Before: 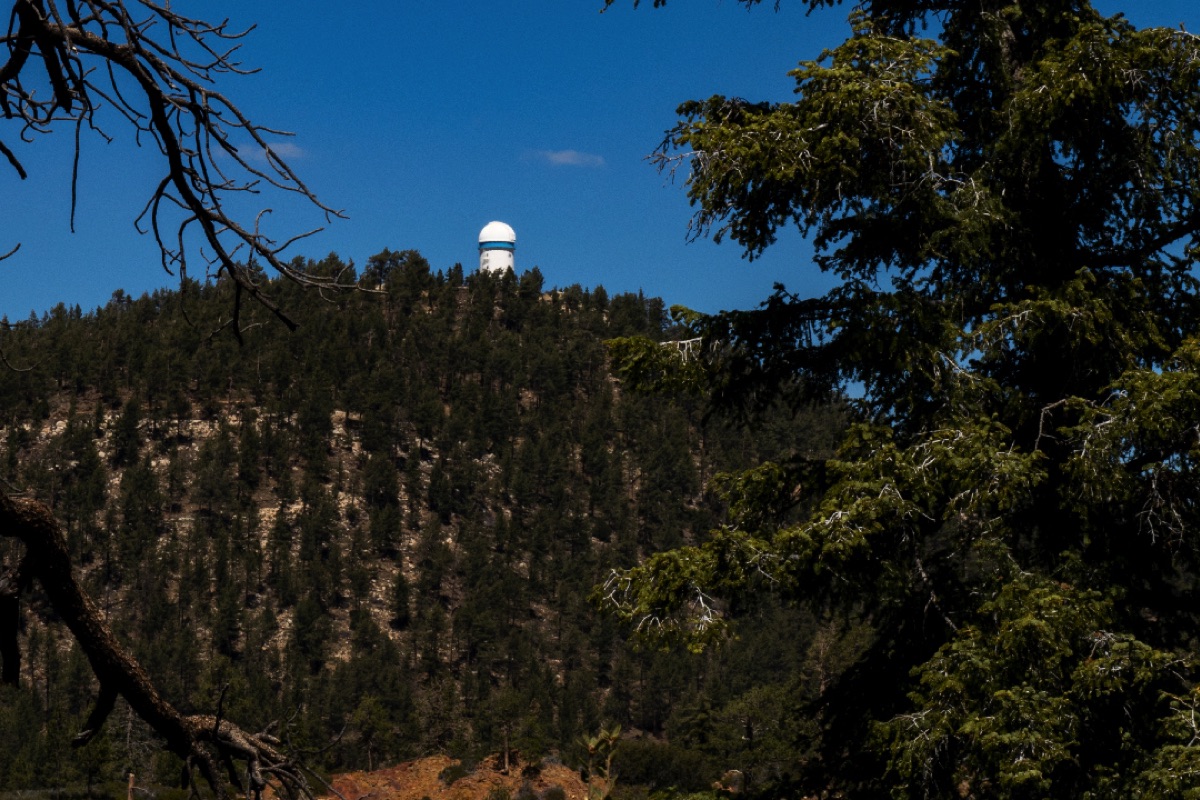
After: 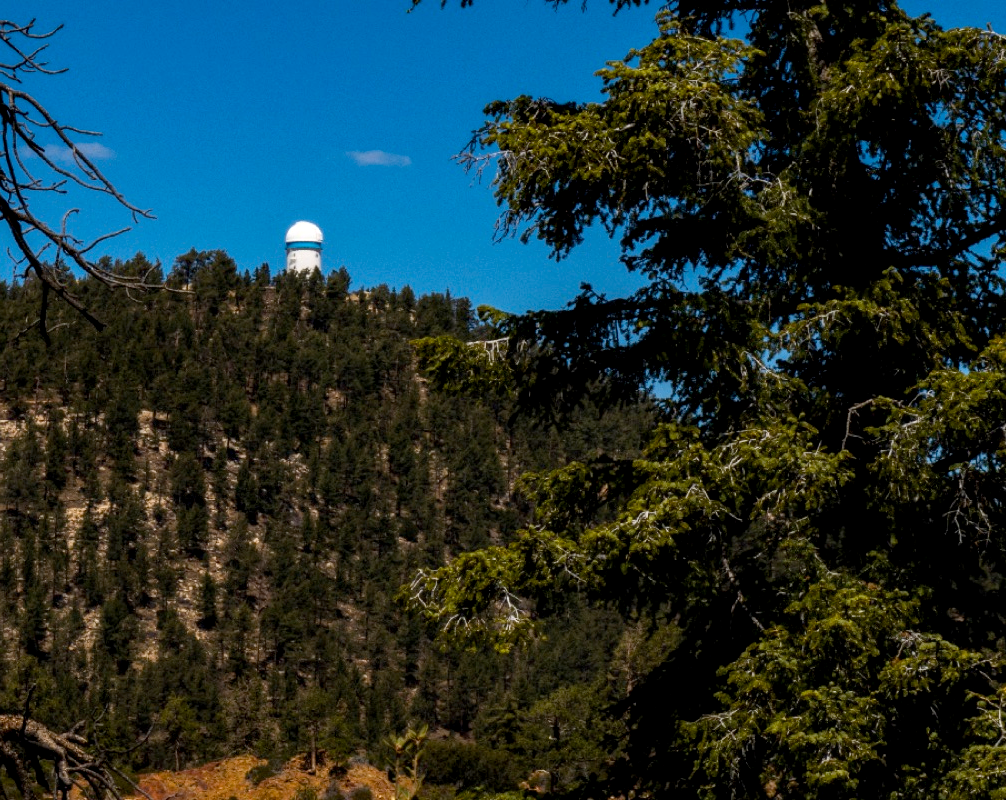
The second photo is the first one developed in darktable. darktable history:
local contrast: on, module defaults
crop: left 16.145%
color balance rgb: perceptual saturation grading › global saturation 20%, global vibrance 20%
